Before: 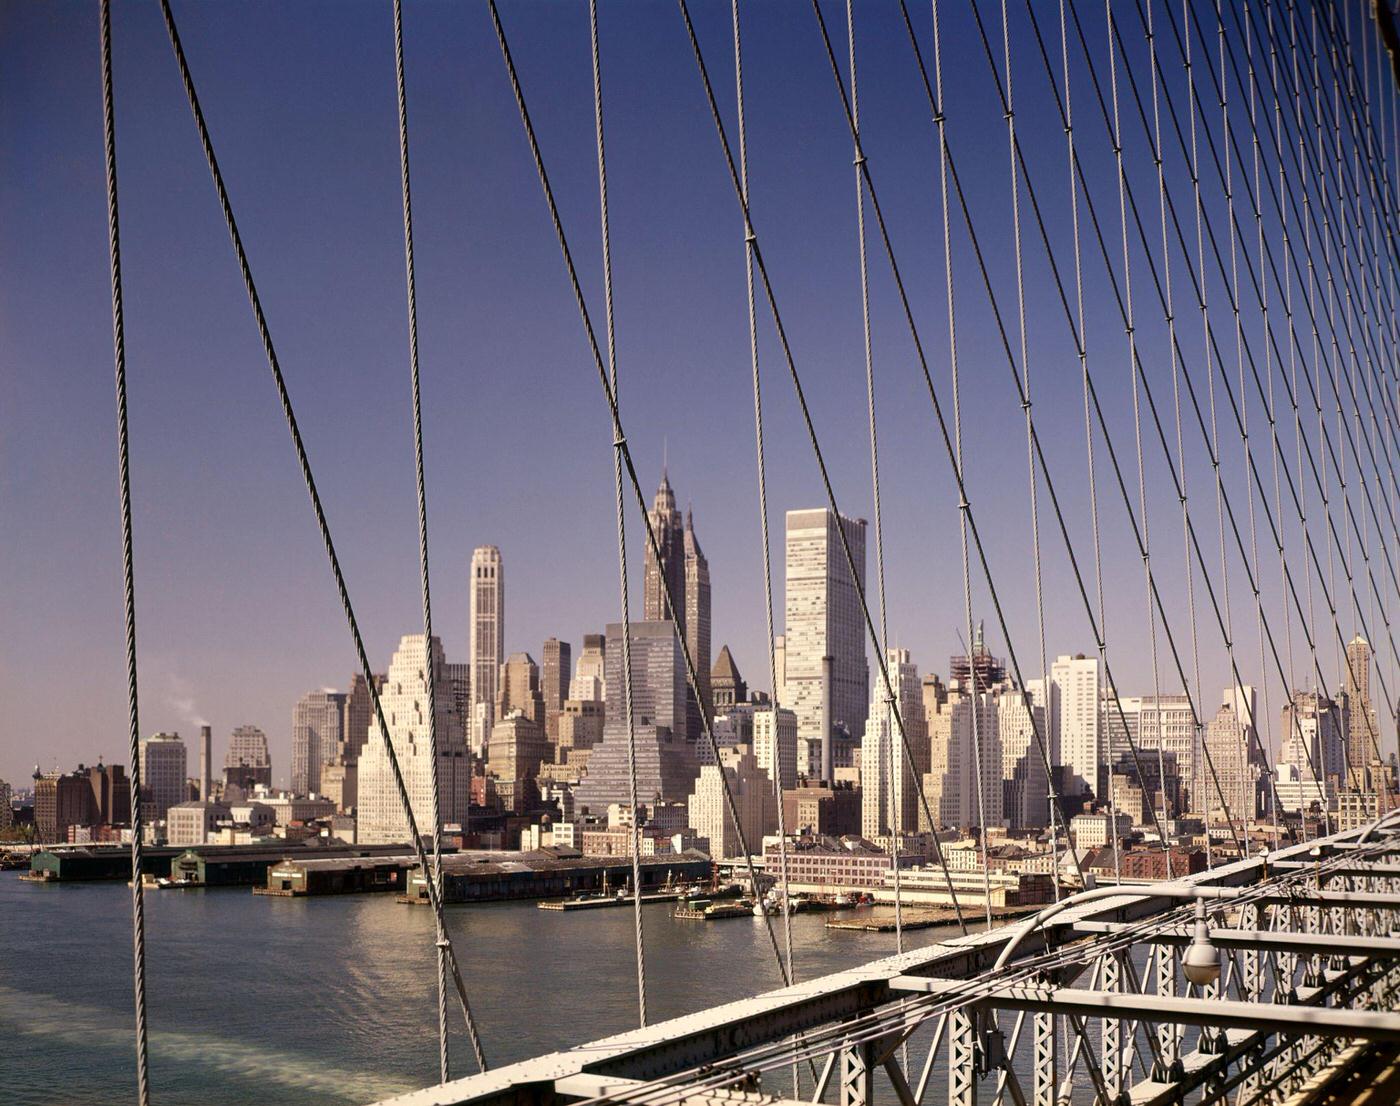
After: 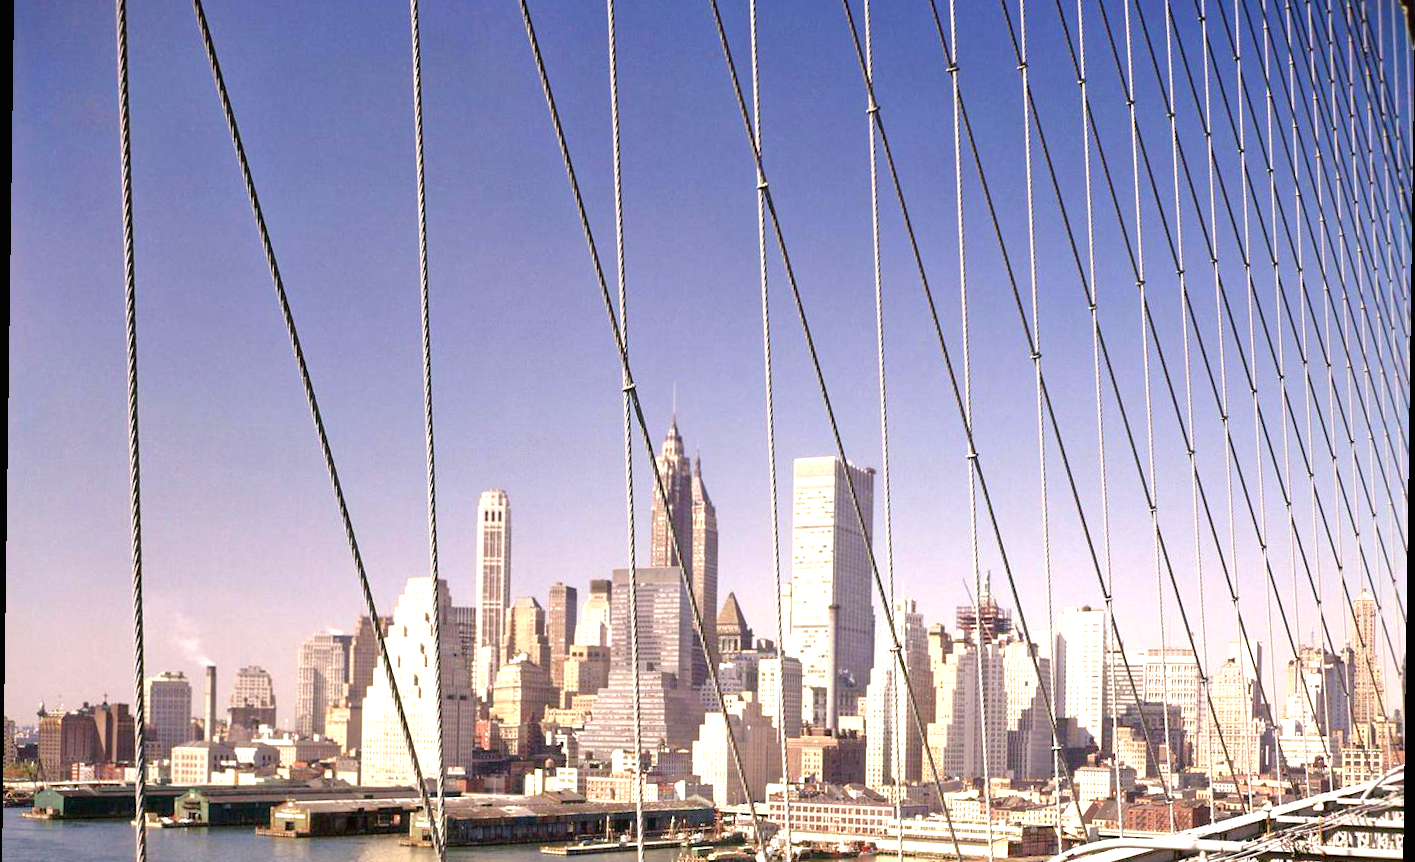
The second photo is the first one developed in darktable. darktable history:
crop: top 5.667%, bottom 17.637%
exposure: black level correction 0, exposure 2.088 EV, compensate exposure bias true, compensate highlight preservation false
rotate and perspective: rotation 0.8°, automatic cropping off
tone equalizer: -8 EV -0.002 EV, -7 EV 0.005 EV, -6 EV -0.008 EV, -5 EV 0.007 EV, -4 EV -0.042 EV, -3 EV -0.233 EV, -2 EV -0.662 EV, -1 EV -0.983 EV, +0 EV -0.969 EV, smoothing diameter 2%, edges refinement/feathering 20, mask exposure compensation -1.57 EV, filter diffusion 5
